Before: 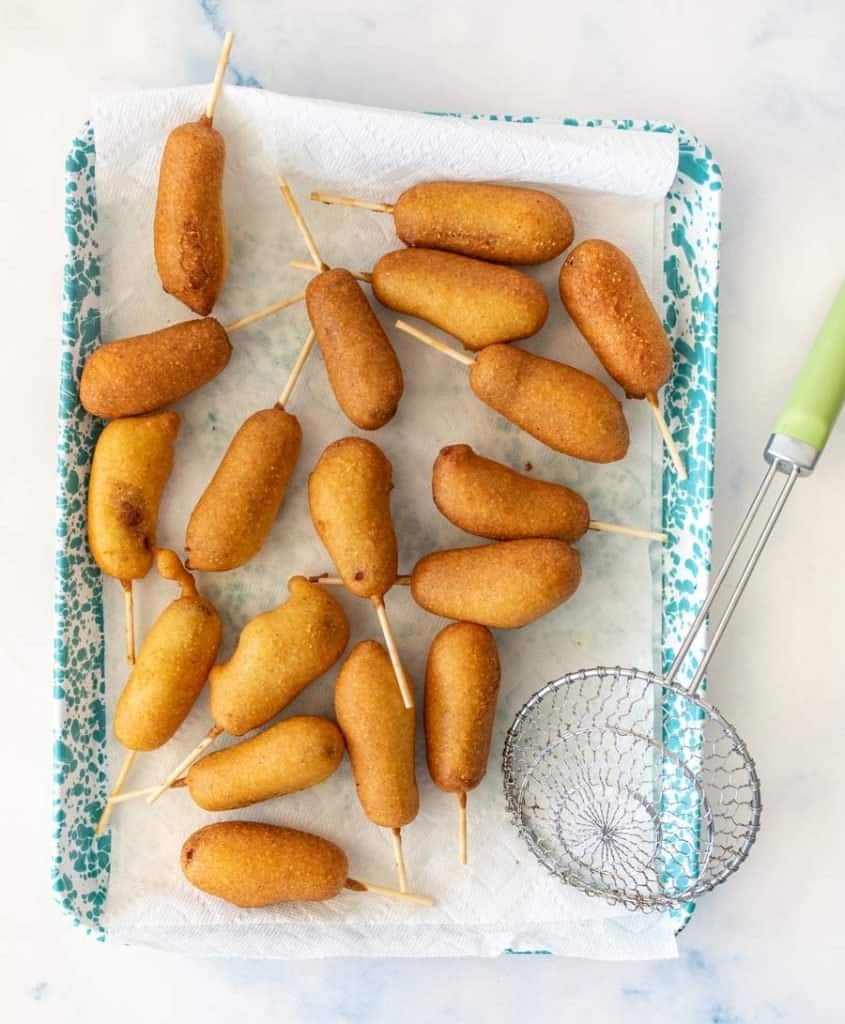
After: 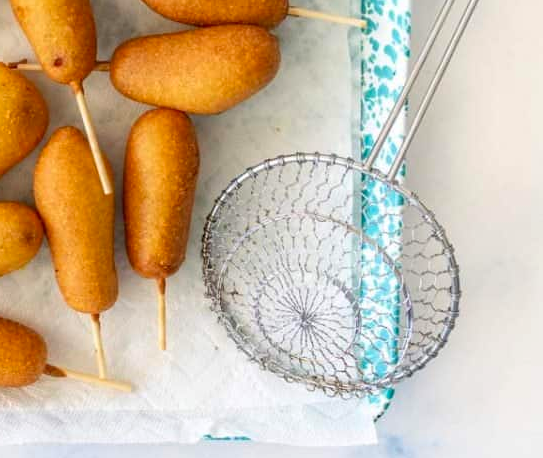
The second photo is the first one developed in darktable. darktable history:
crop and rotate: left 35.739%, top 50.198%, bottom 4.982%
contrast brightness saturation: contrast 0.044, saturation 0.162
